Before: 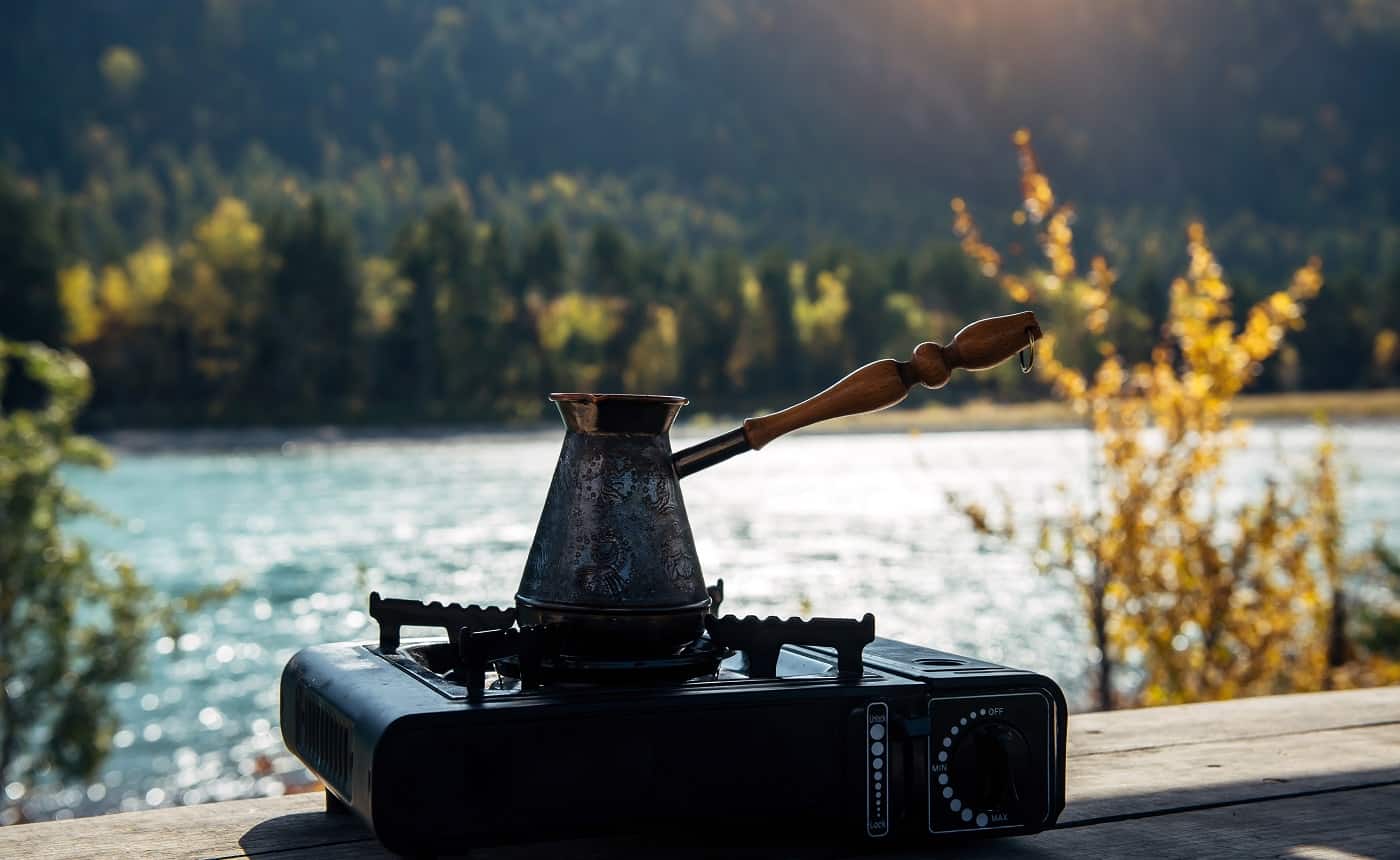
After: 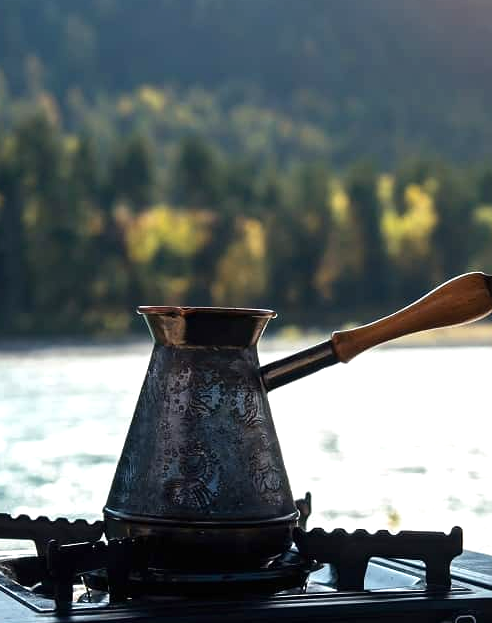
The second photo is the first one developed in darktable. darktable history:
crop and rotate: left 29.476%, top 10.214%, right 35.32%, bottom 17.333%
exposure: black level correction 0, exposure 0.5 EV, compensate highlight preservation false
